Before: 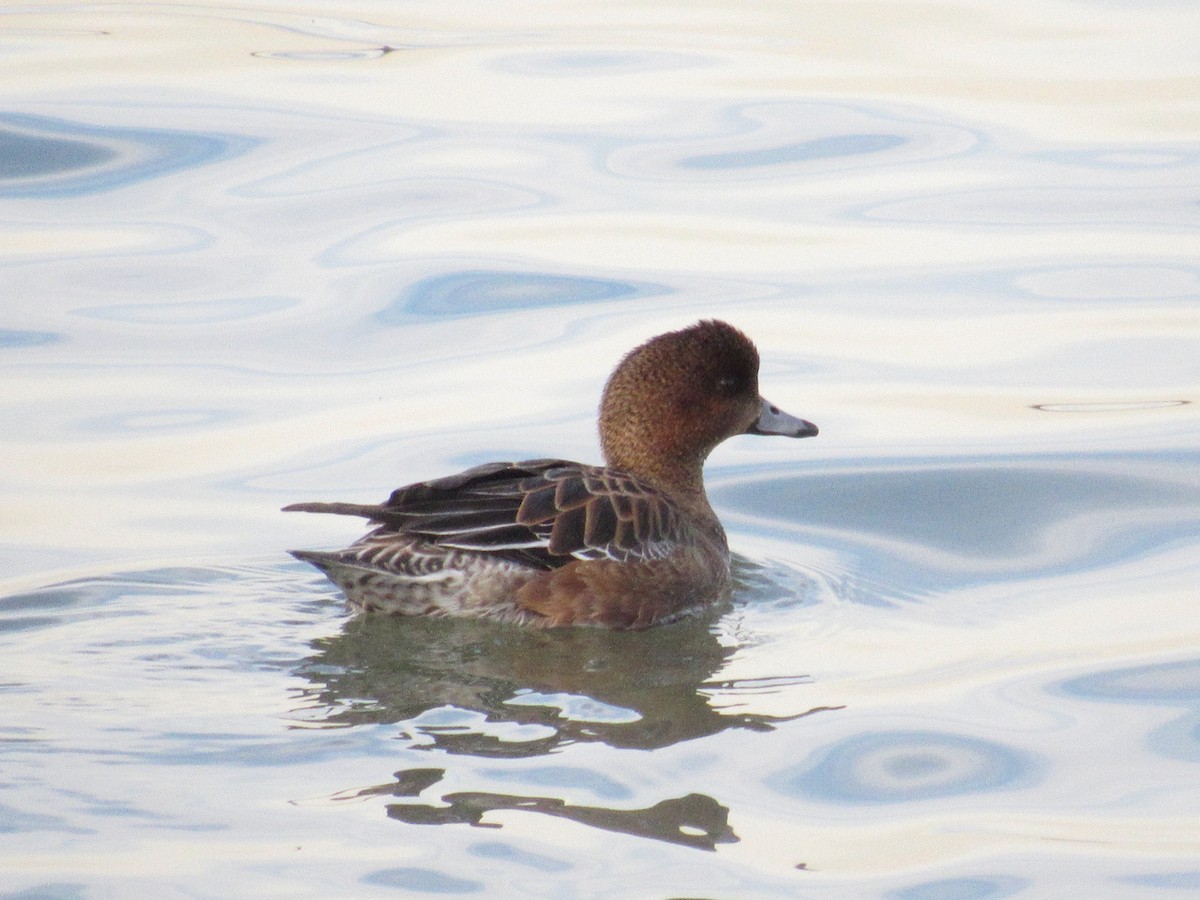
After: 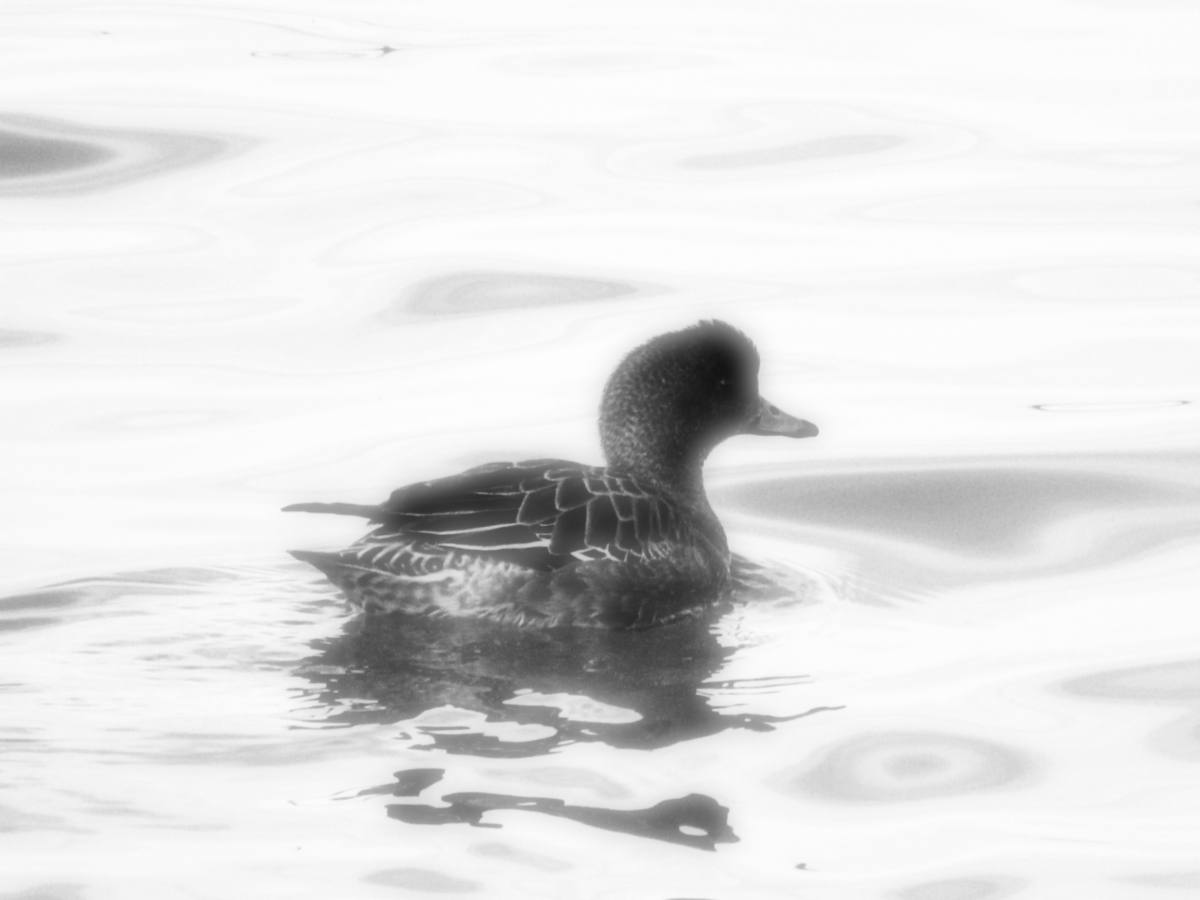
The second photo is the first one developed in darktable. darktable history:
lowpass: radius 0.76, contrast 1.56, saturation 0, unbound 0 | blend: blend mode vividlight, opacity 15%; mask: uniform (no mask)
monochrome: a 32, b 64, size 2.3, highlights 1
contrast equalizer: octaves 7, y [[0.5, 0.542, 0.583, 0.625, 0.667, 0.708], [0.5 ×6], [0.5 ×6], [0 ×6], [0 ×6]]
soften: on, module defaults | blend: blend mode softlight, opacity 100%; mask: uniform (no mask)
